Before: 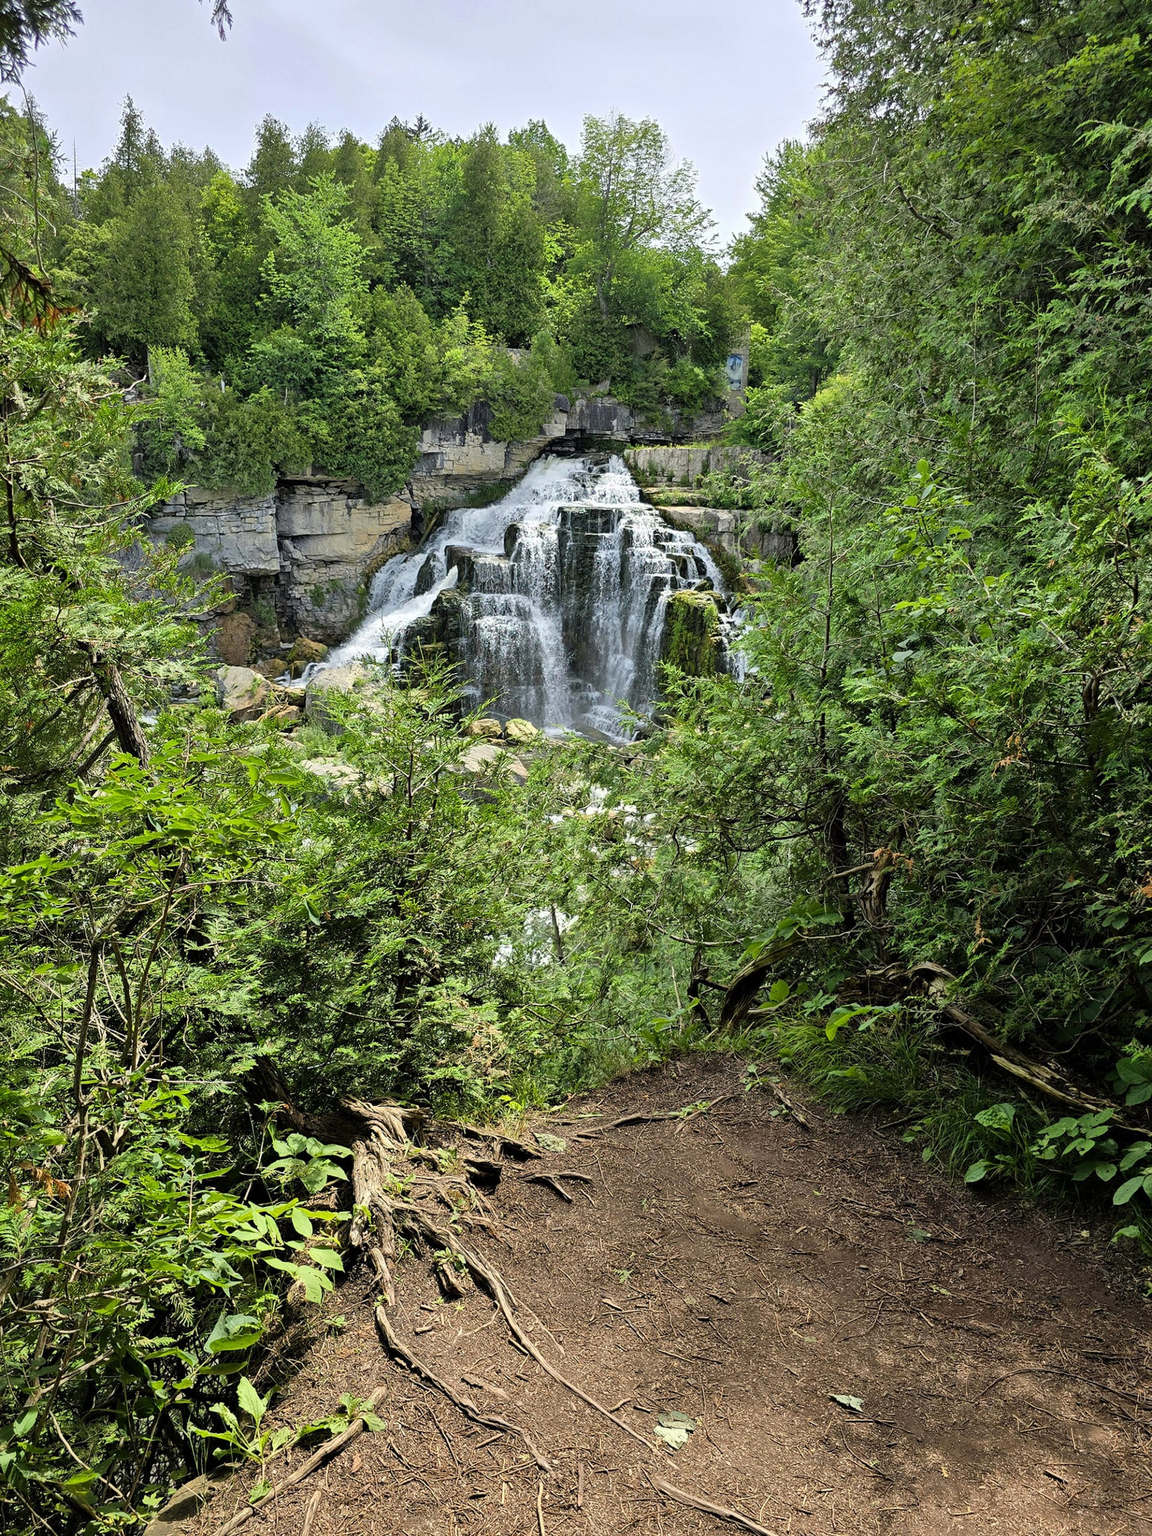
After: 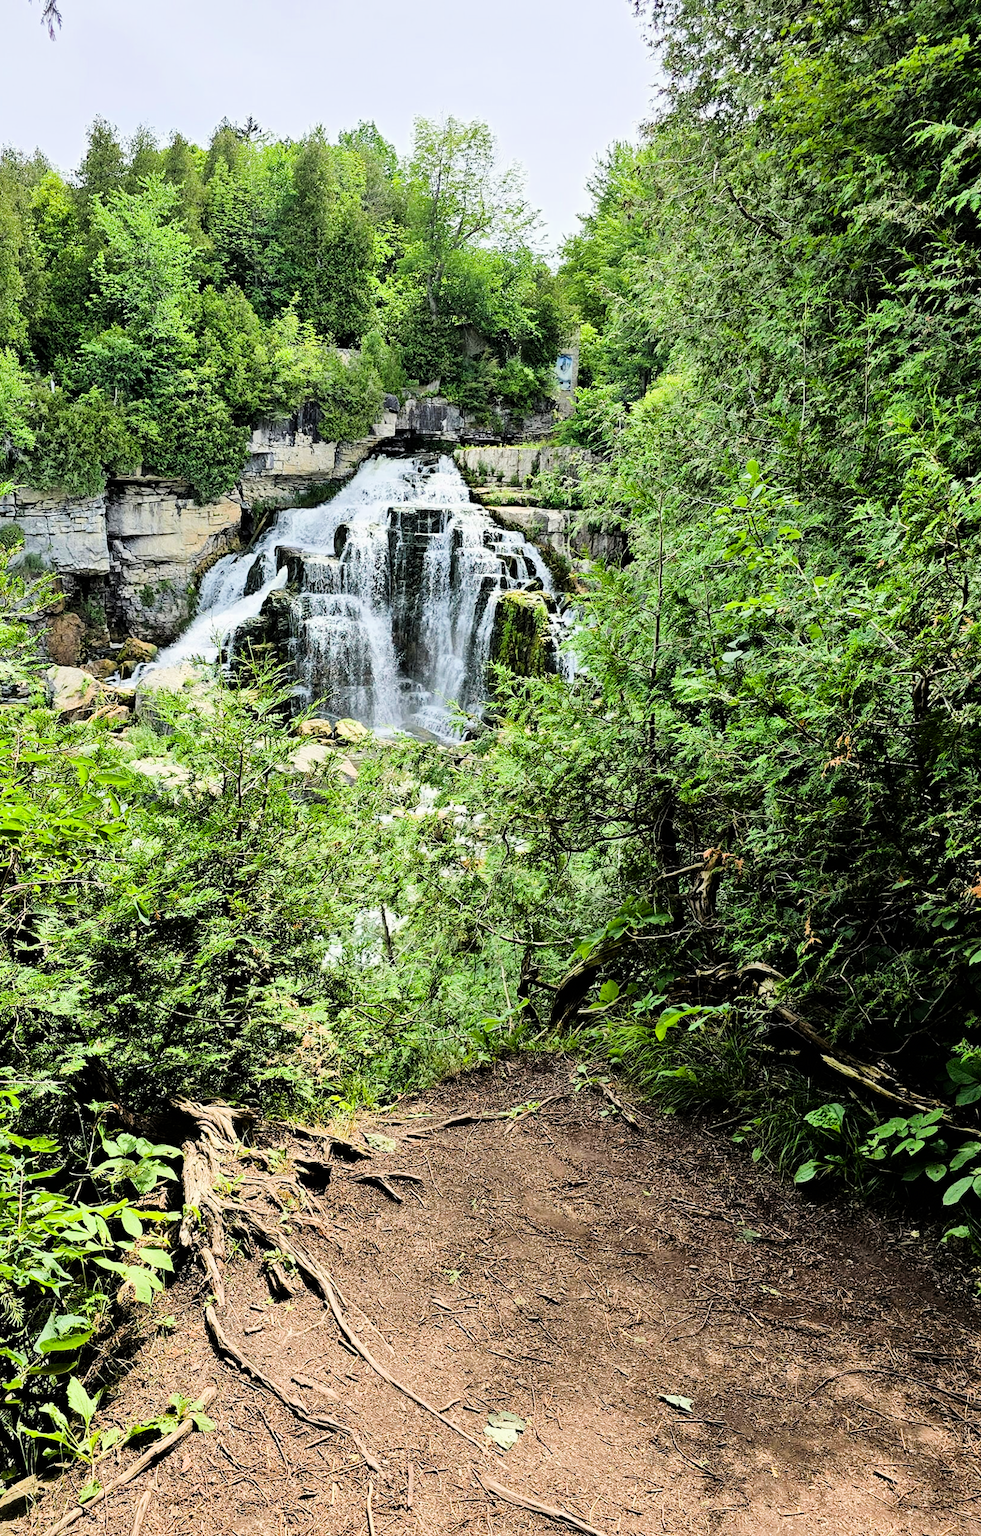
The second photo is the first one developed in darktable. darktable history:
filmic rgb: black relative exposure -7.65 EV, white relative exposure 4.56 EV, hardness 3.61
crop and rotate: left 14.812%
tone equalizer: -8 EV -1.08 EV, -7 EV -0.98 EV, -6 EV -0.849 EV, -5 EV -0.562 EV, -3 EV 0.551 EV, -2 EV 0.855 EV, -1 EV 1.01 EV, +0 EV 1.06 EV, edges refinement/feathering 500, mask exposure compensation -1.57 EV, preserve details no
exposure: black level correction 0.001, exposure 0.5 EV, compensate exposure bias true, compensate highlight preservation false
